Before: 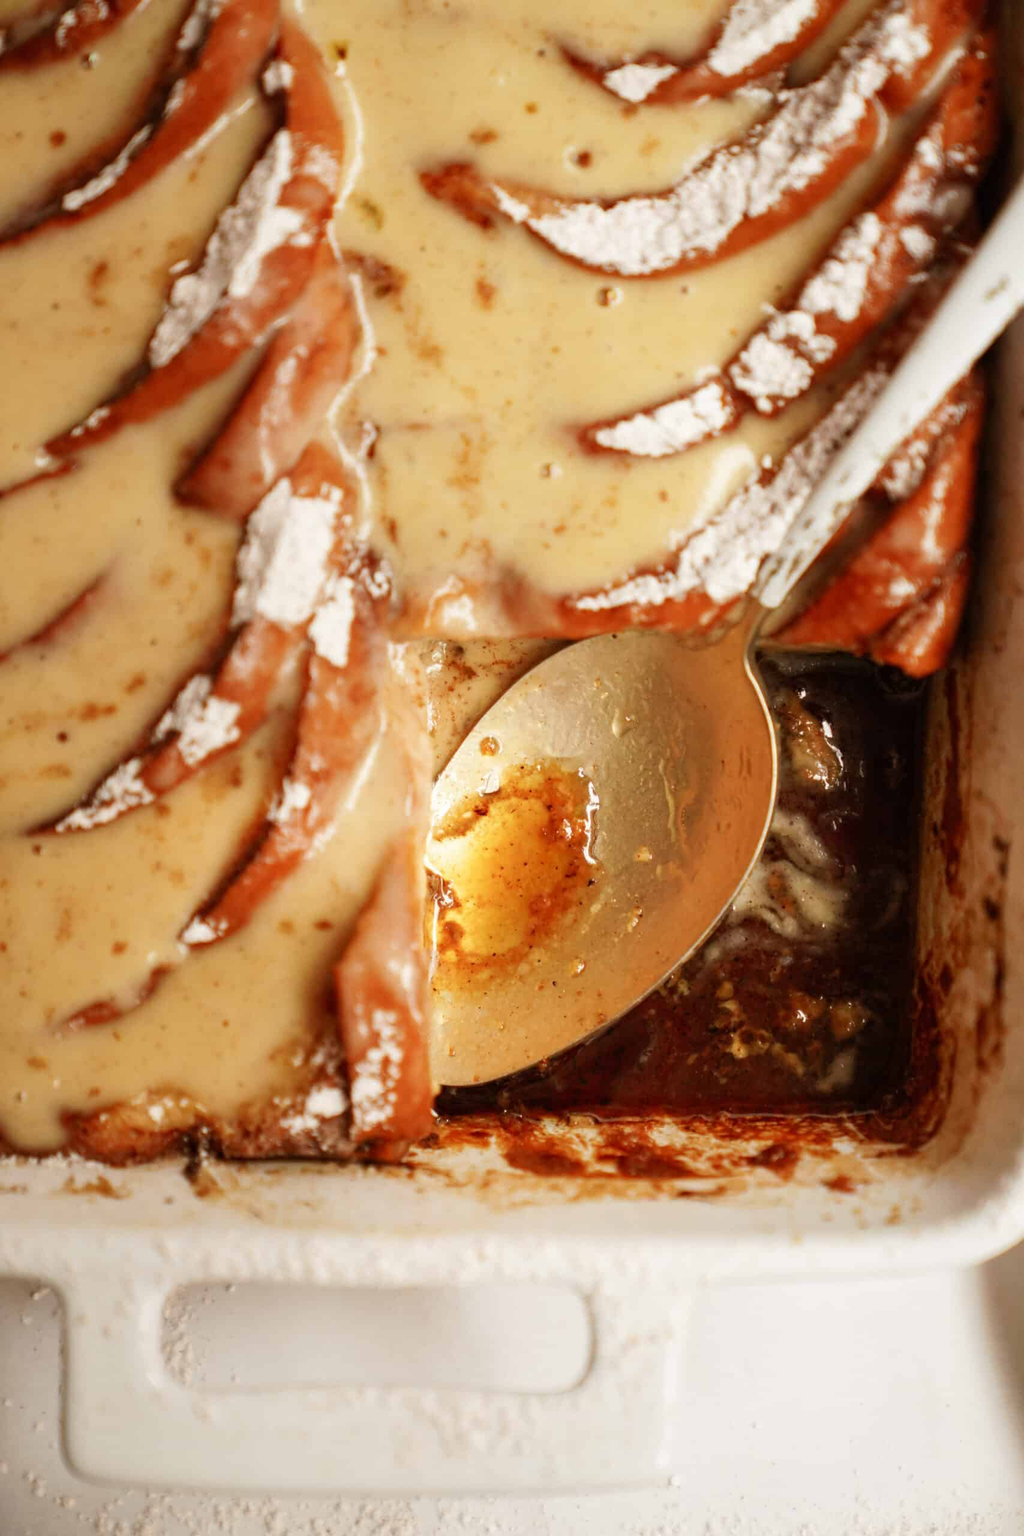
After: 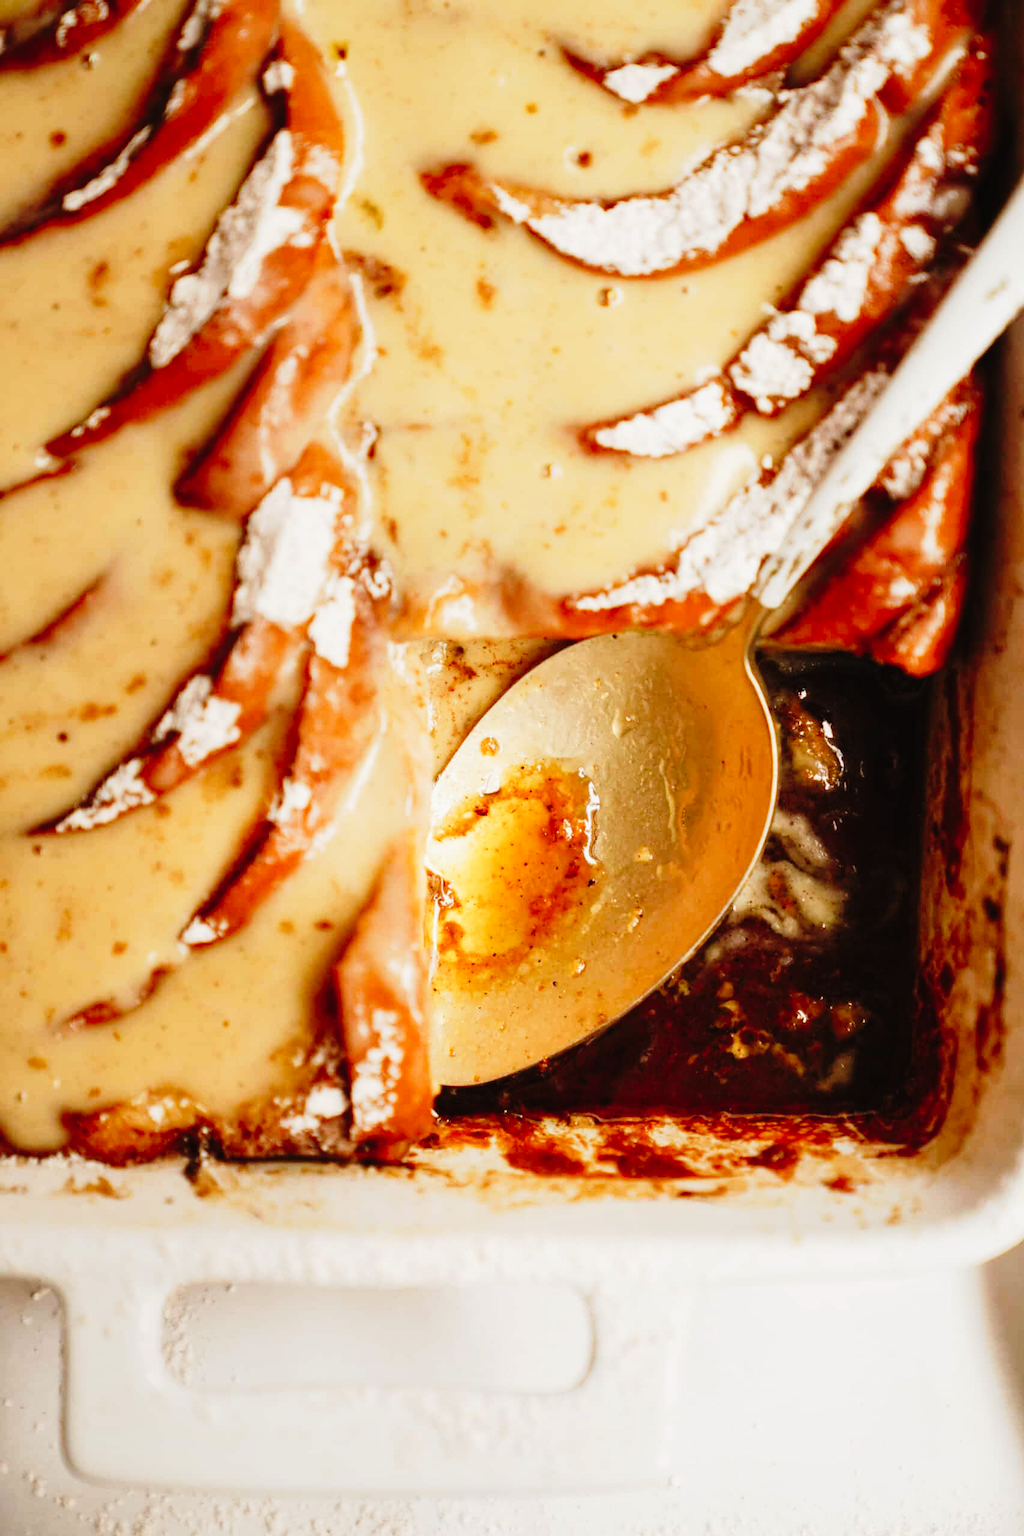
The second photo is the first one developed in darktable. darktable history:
tone curve: curves: ch0 [(0, 0.014) (0.17, 0.099) (0.392, 0.438) (0.725, 0.828) (0.872, 0.918) (1, 0.981)]; ch1 [(0, 0) (0.402, 0.36) (0.489, 0.491) (0.5, 0.503) (0.515, 0.52) (0.545, 0.572) (0.615, 0.662) (0.701, 0.725) (1, 1)]; ch2 [(0, 0) (0.42, 0.458) (0.485, 0.499) (0.503, 0.503) (0.531, 0.542) (0.561, 0.594) (0.644, 0.694) (0.717, 0.753) (1, 0.991)], preserve colors none
